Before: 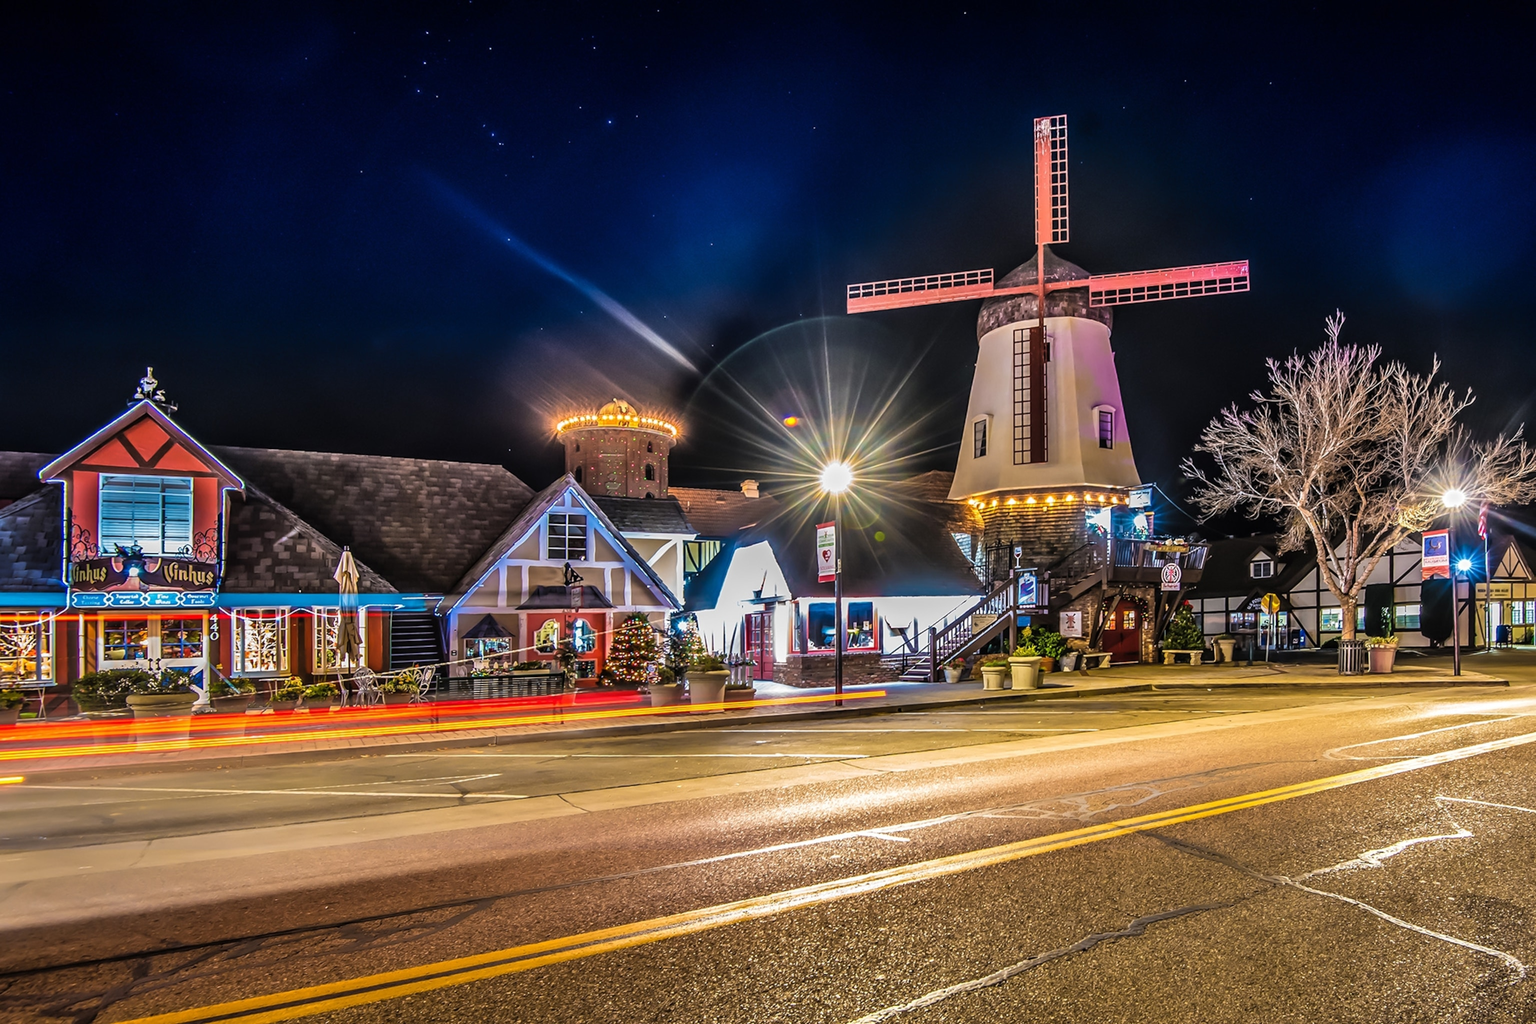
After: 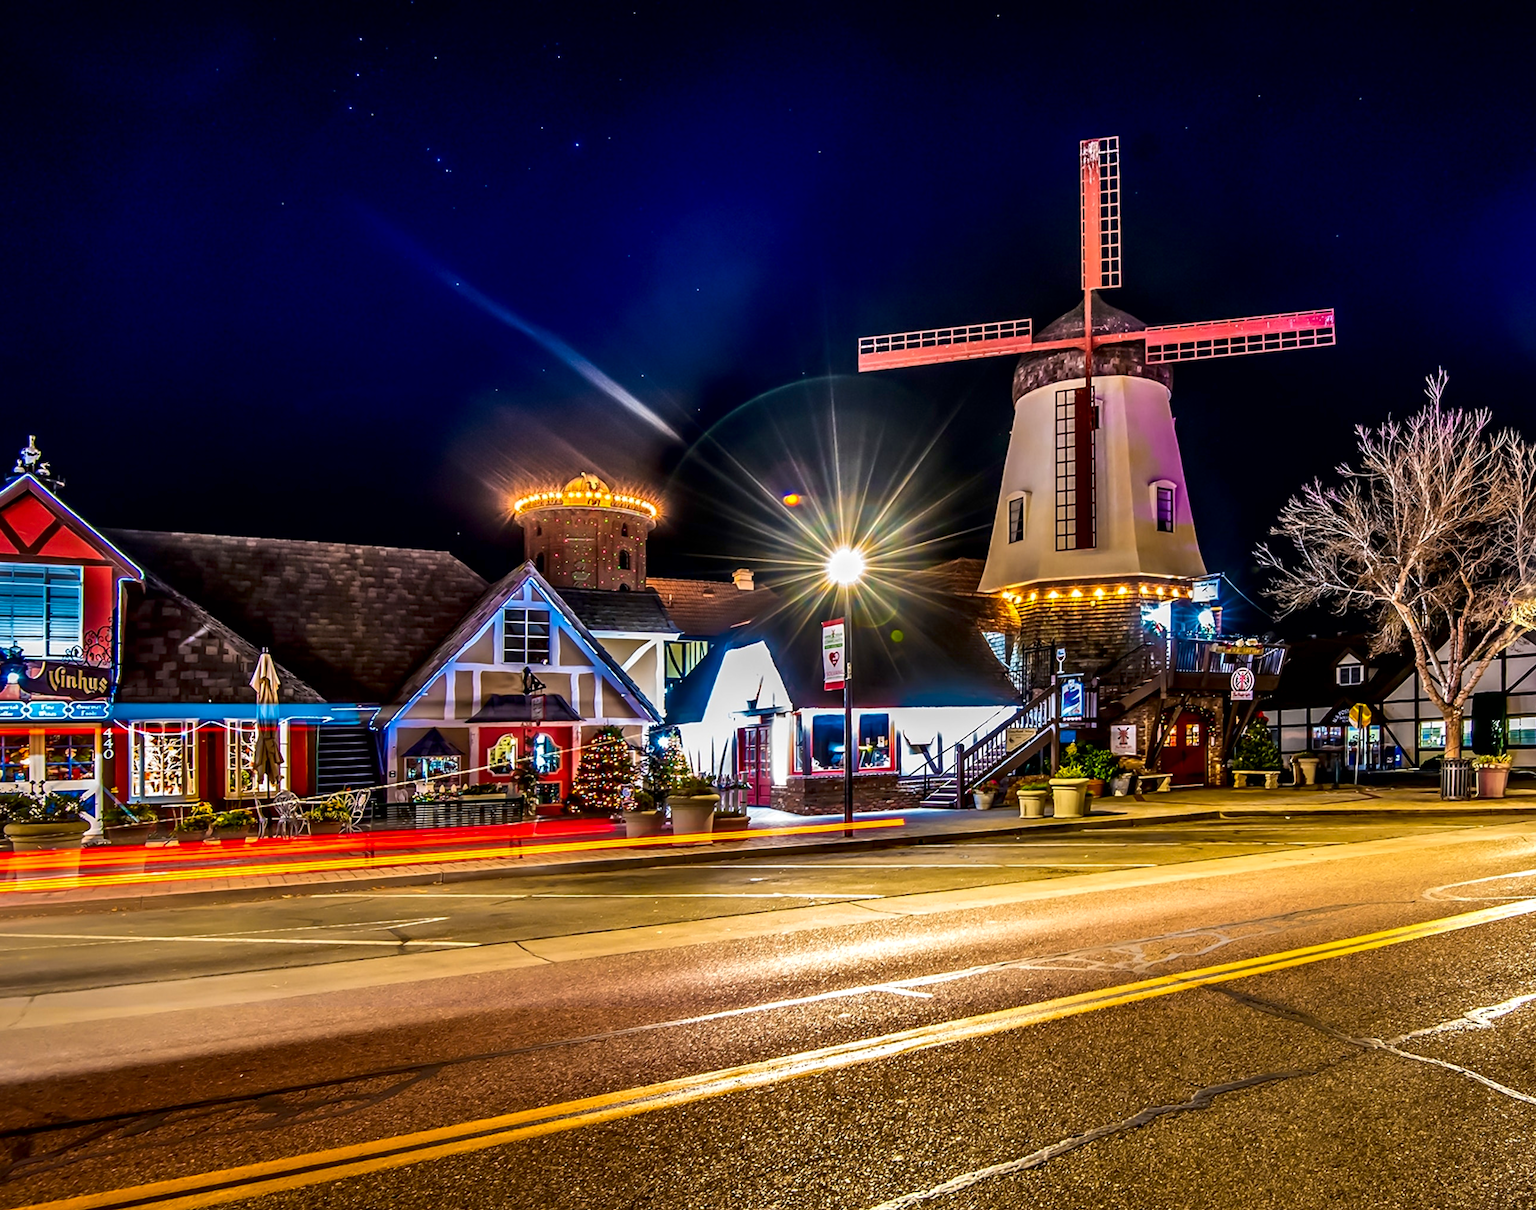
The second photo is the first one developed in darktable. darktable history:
crop: left 8.026%, right 7.374%
contrast brightness saturation: contrast 0.12, brightness -0.12, saturation 0.2
exposure: black level correction 0.007, exposure 0.159 EV, compensate highlight preservation false
